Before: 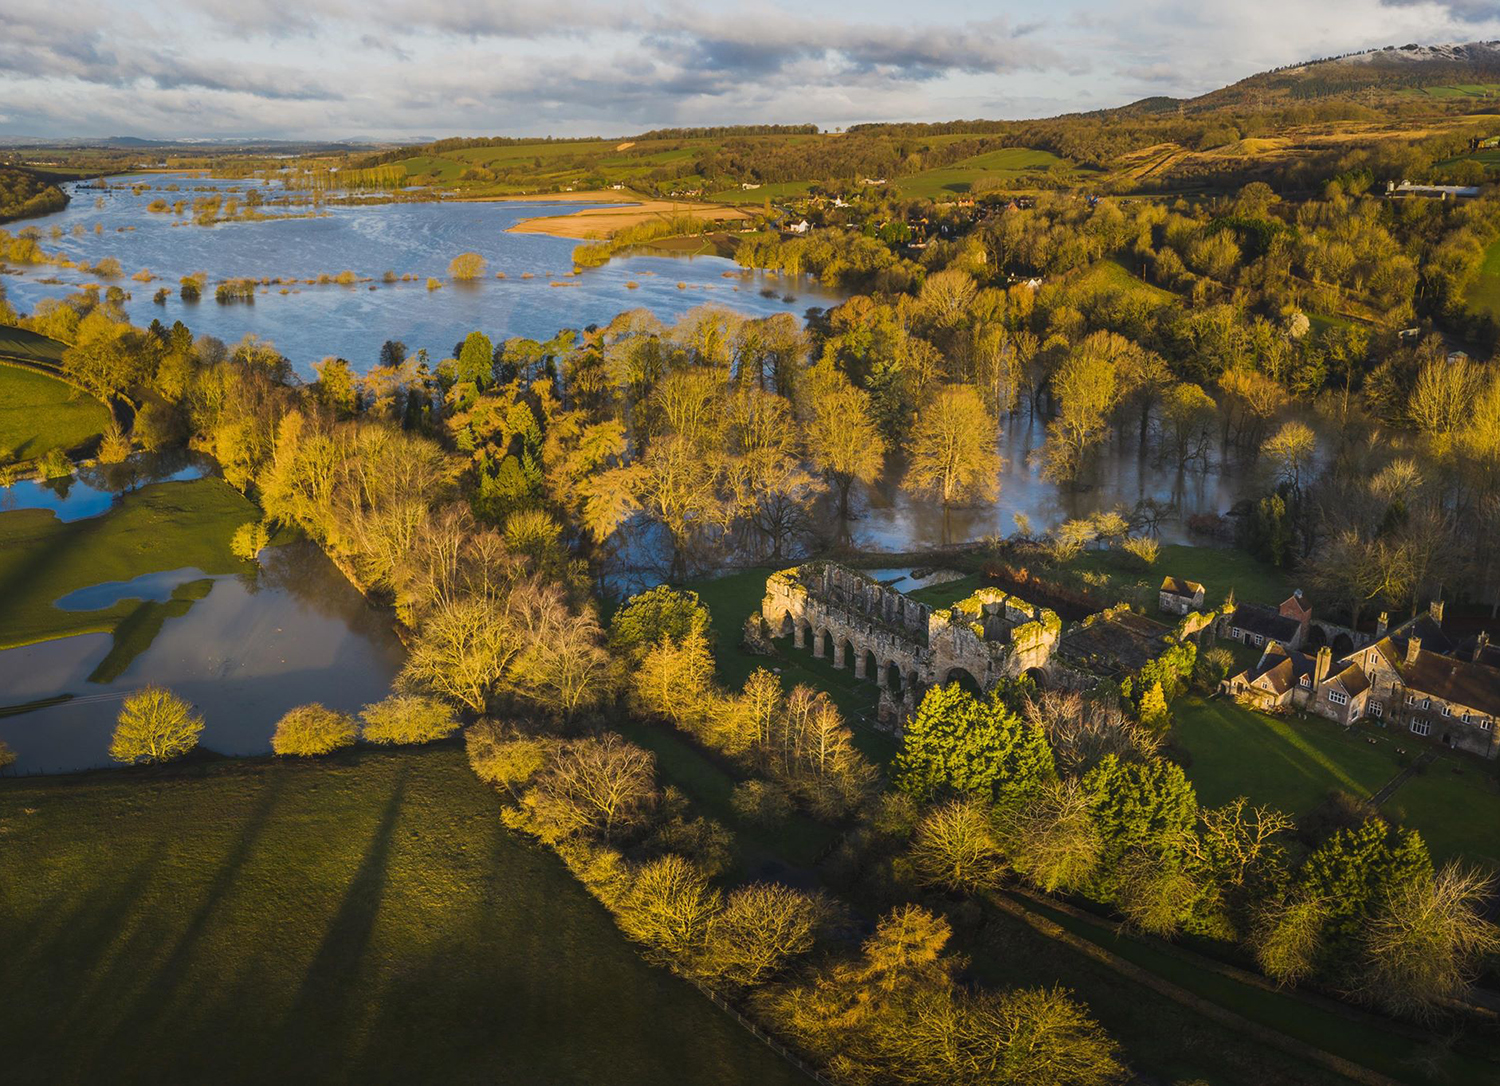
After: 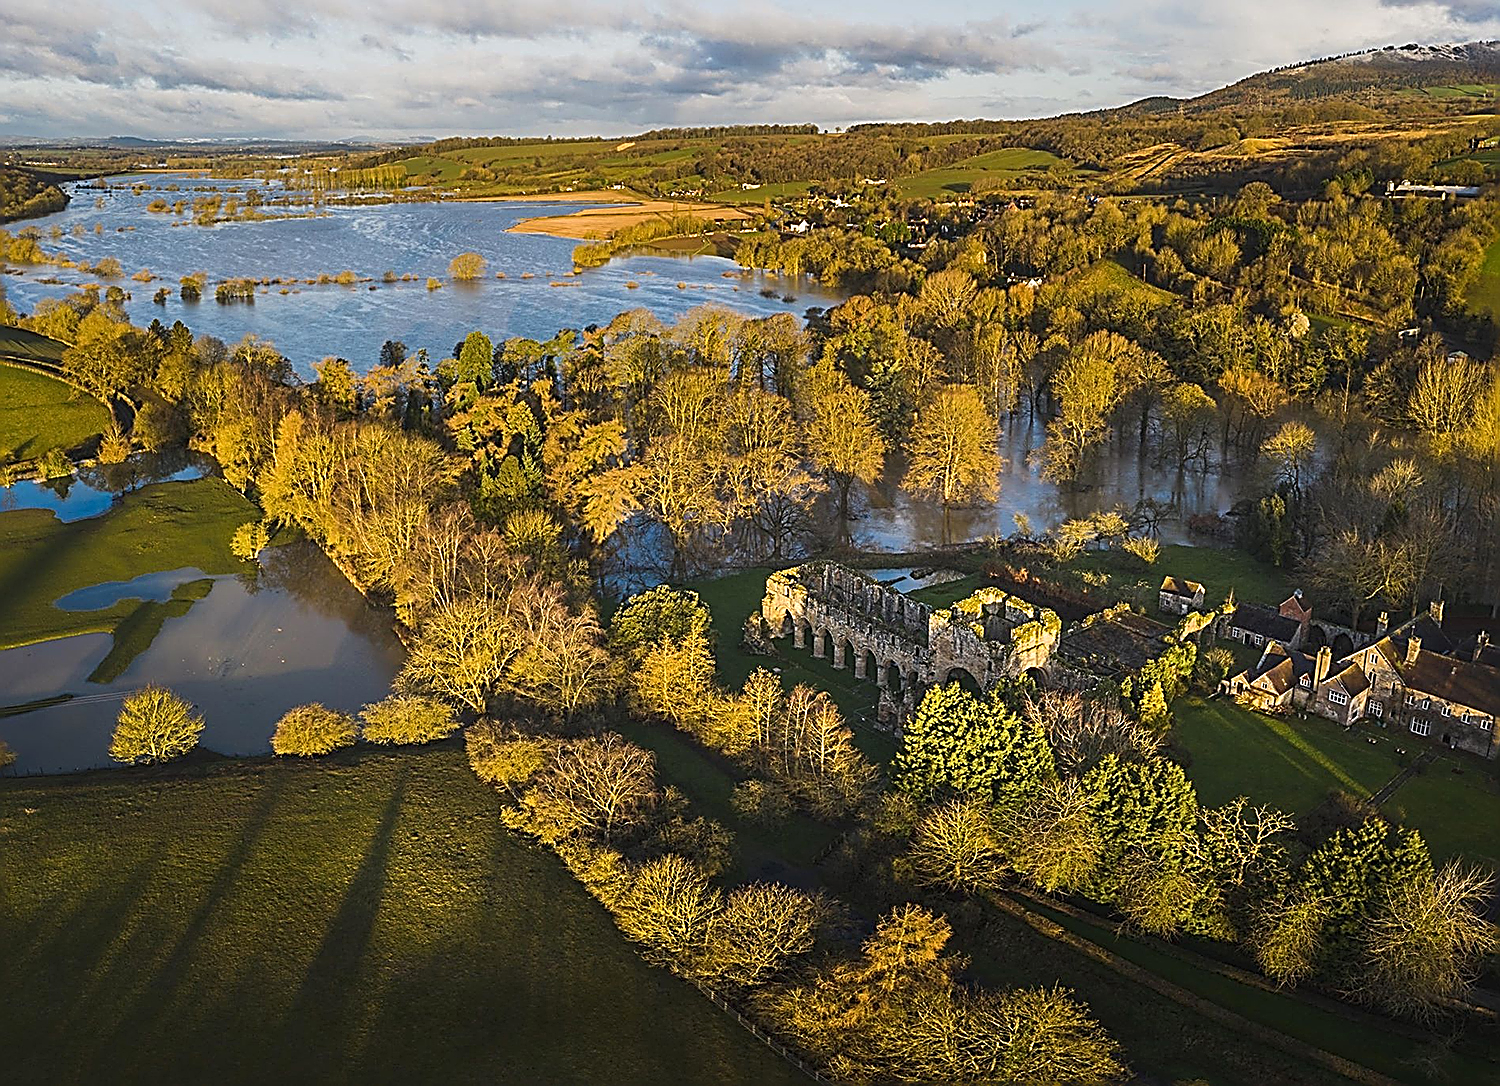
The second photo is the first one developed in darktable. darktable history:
exposure: exposure 0.127 EV, compensate highlight preservation false
sharpen: amount 1.992
